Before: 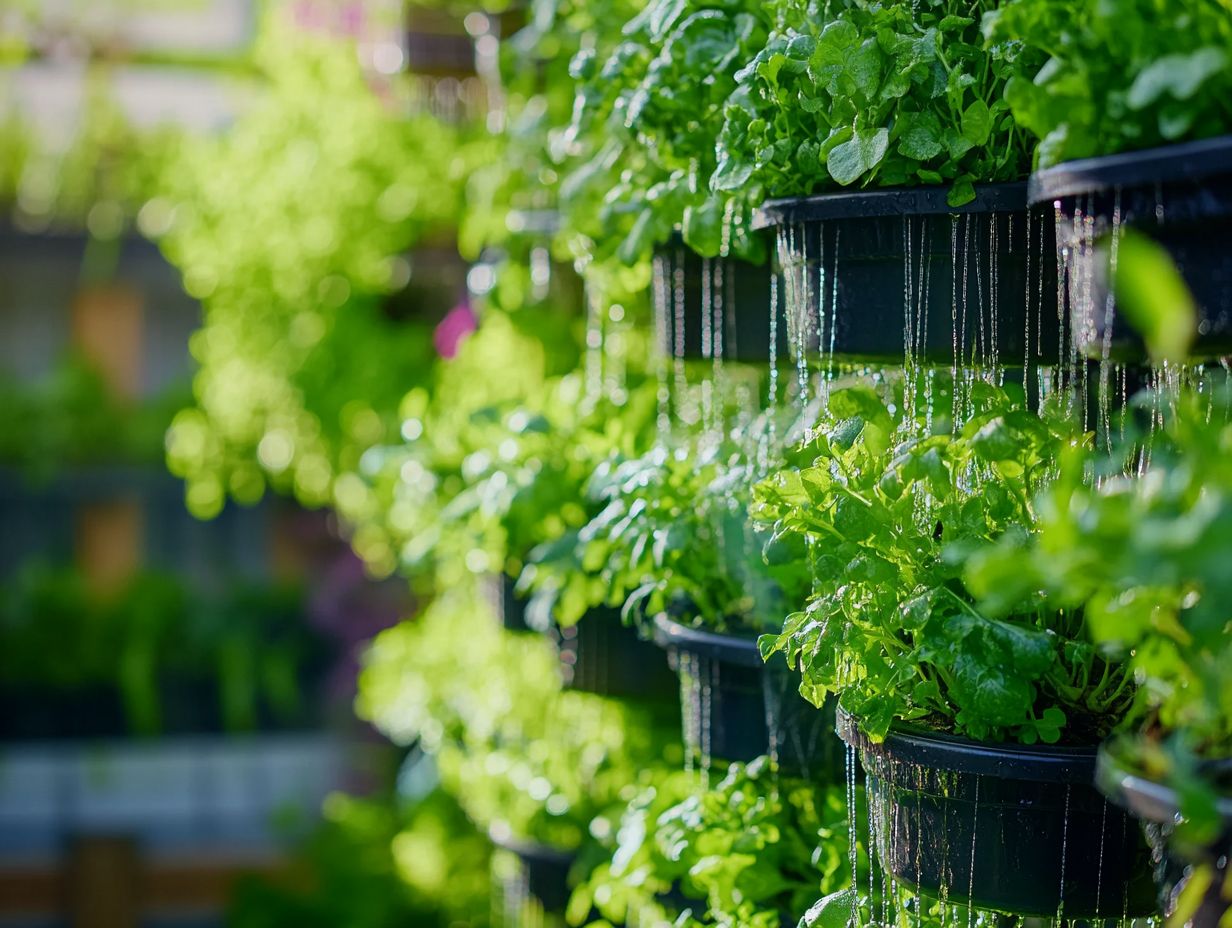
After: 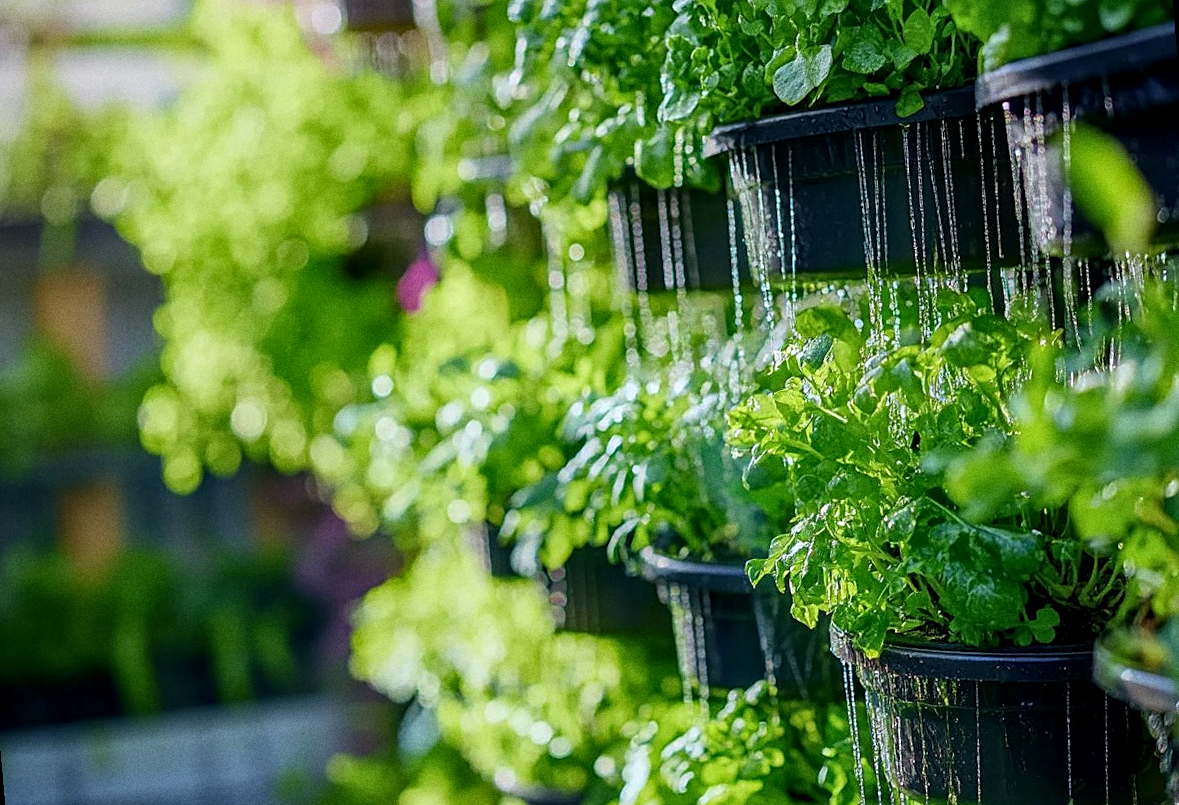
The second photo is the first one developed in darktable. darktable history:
rotate and perspective: rotation -5°, crop left 0.05, crop right 0.952, crop top 0.11, crop bottom 0.89
white balance: red 0.974, blue 1.044
sharpen: on, module defaults
grain: coarseness 22.88 ISO
local contrast: detail 130%
exposure: compensate highlight preservation false
